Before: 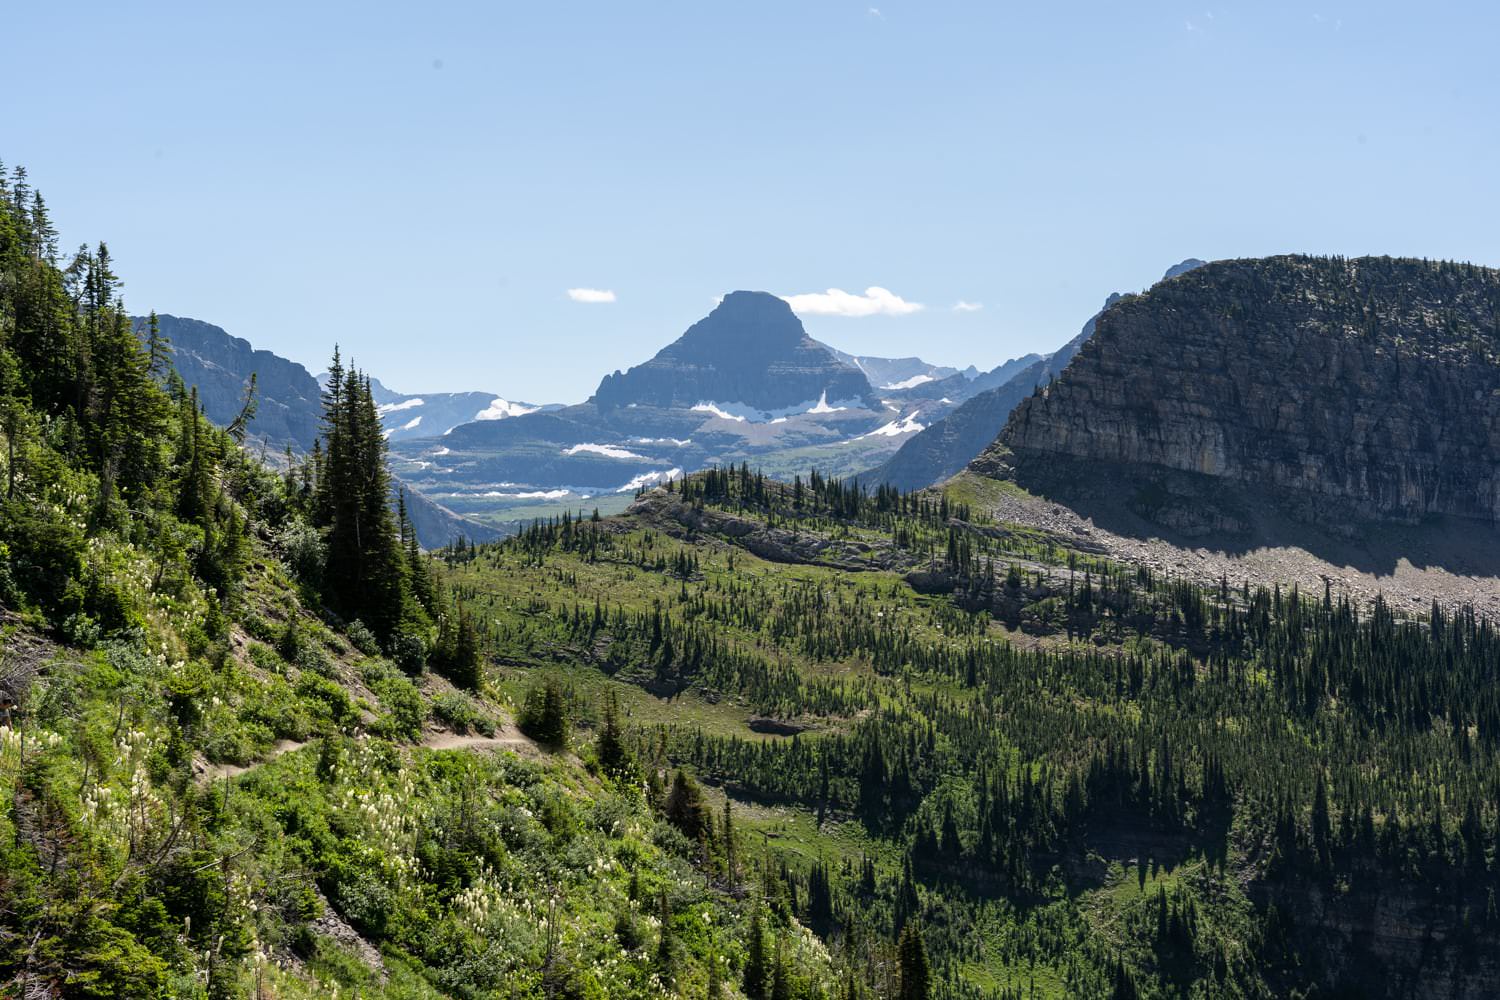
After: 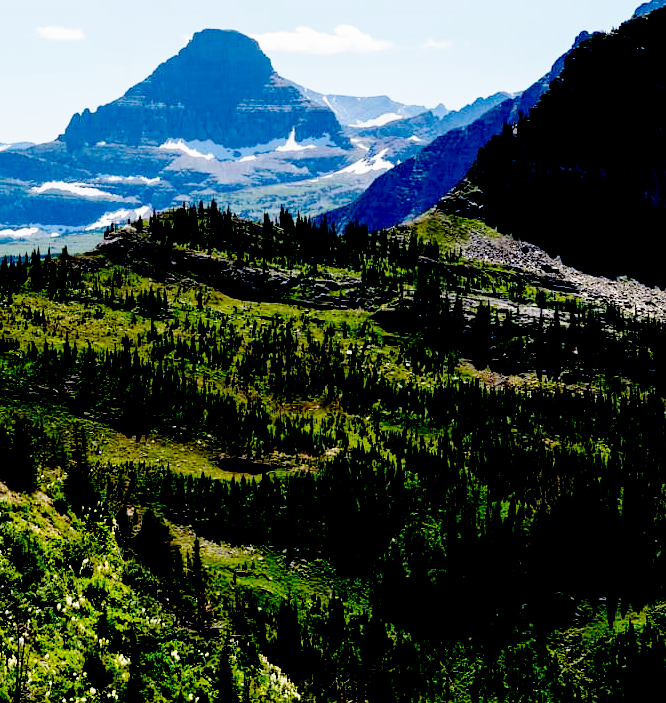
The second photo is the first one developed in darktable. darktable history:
contrast brightness saturation: contrast 0.07
crop: left 35.432%, top 26.233%, right 20.145%, bottom 3.432%
exposure: black level correction 0.1, exposure -0.092 EV, compensate highlight preservation false
base curve: curves: ch0 [(0, 0) (0.028, 0.03) (0.121, 0.232) (0.46, 0.748) (0.859, 0.968) (1, 1)], preserve colors none
